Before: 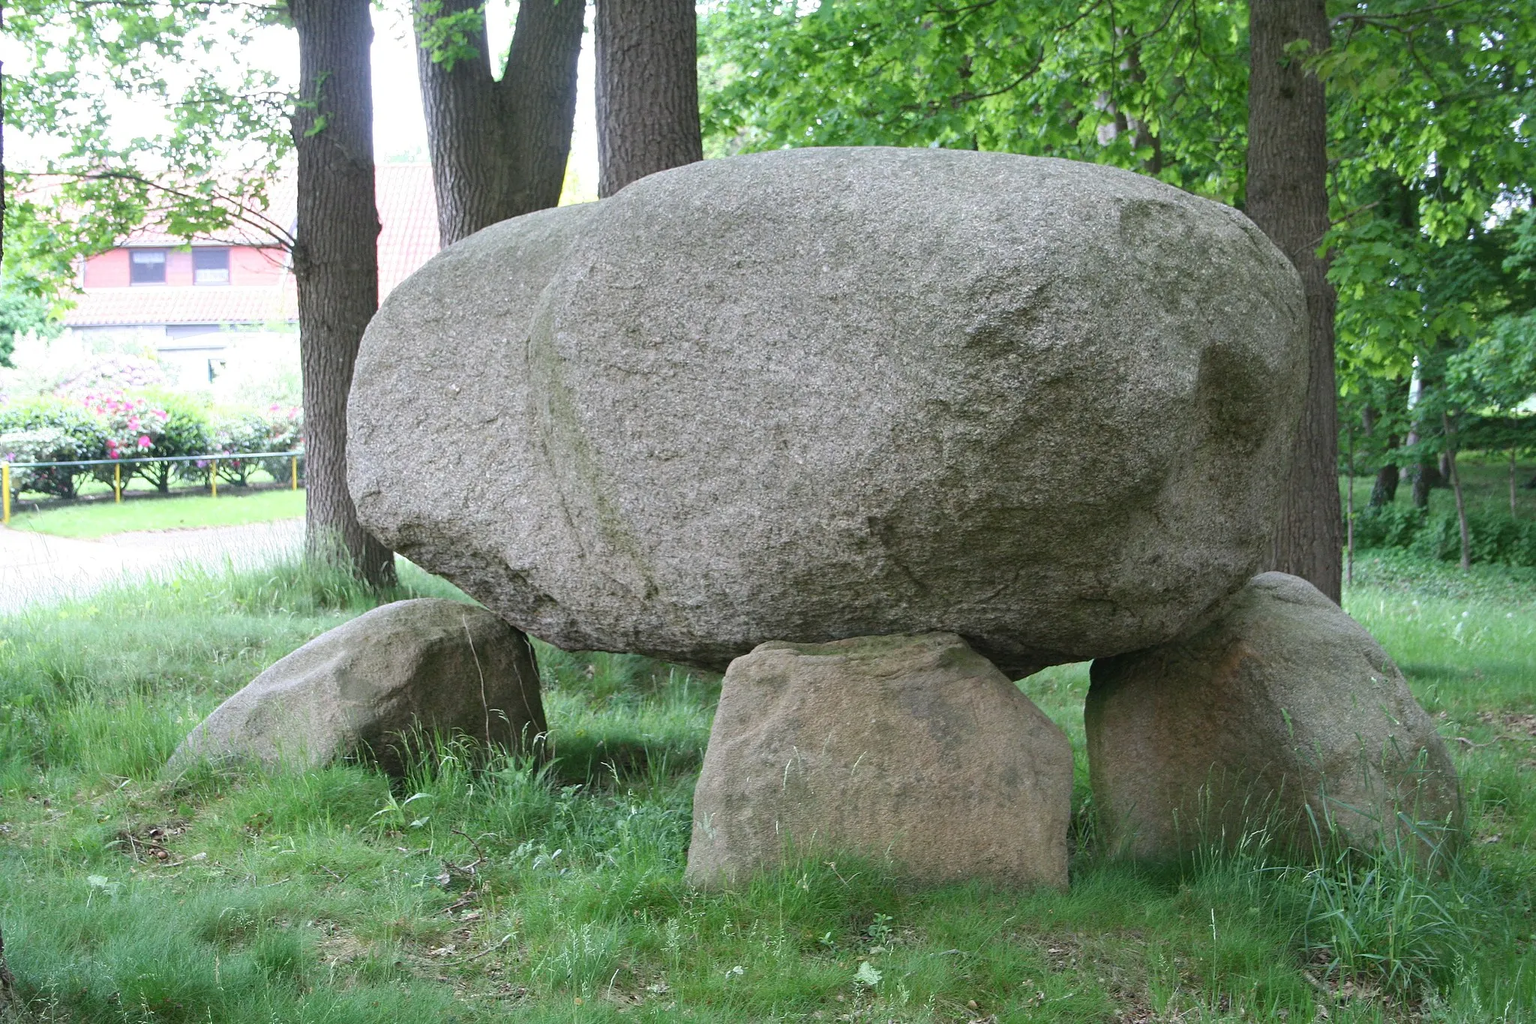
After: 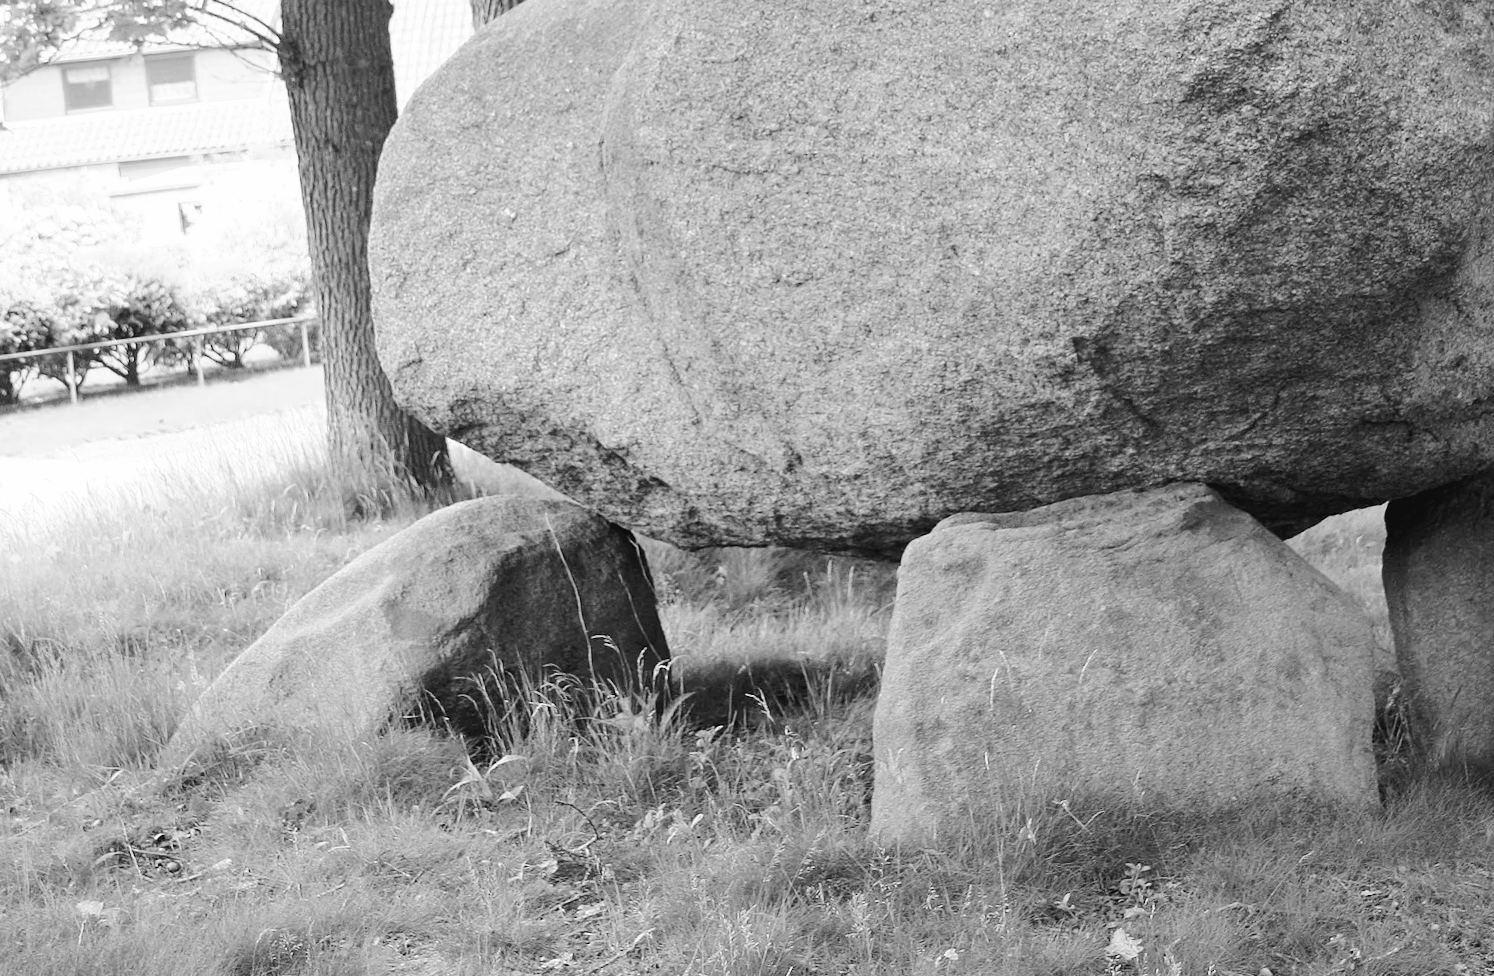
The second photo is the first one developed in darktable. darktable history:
color calibration: output gray [0.714, 0.278, 0, 0], illuminant same as pipeline (D50), adaptation none (bypass)
crop: left 6.488%, top 27.668%, right 24.183%, bottom 8.656%
rotate and perspective: rotation -4.86°, automatic cropping off
tone curve: curves: ch0 [(0, 0) (0.003, 0.014) (0.011, 0.017) (0.025, 0.023) (0.044, 0.035) (0.069, 0.04) (0.1, 0.062) (0.136, 0.099) (0.177, 0.152) (0.224, 0.214) (0.277, 0.291) (0.335, 0.383) (0.399, 0.487) (0.468, 0.581) (0.543, 0.662) (0.623, 0.738) (0.709, 0.802) (0.801, 0.871) (0.898, 0.936) (1, 1)], preserve colors none
